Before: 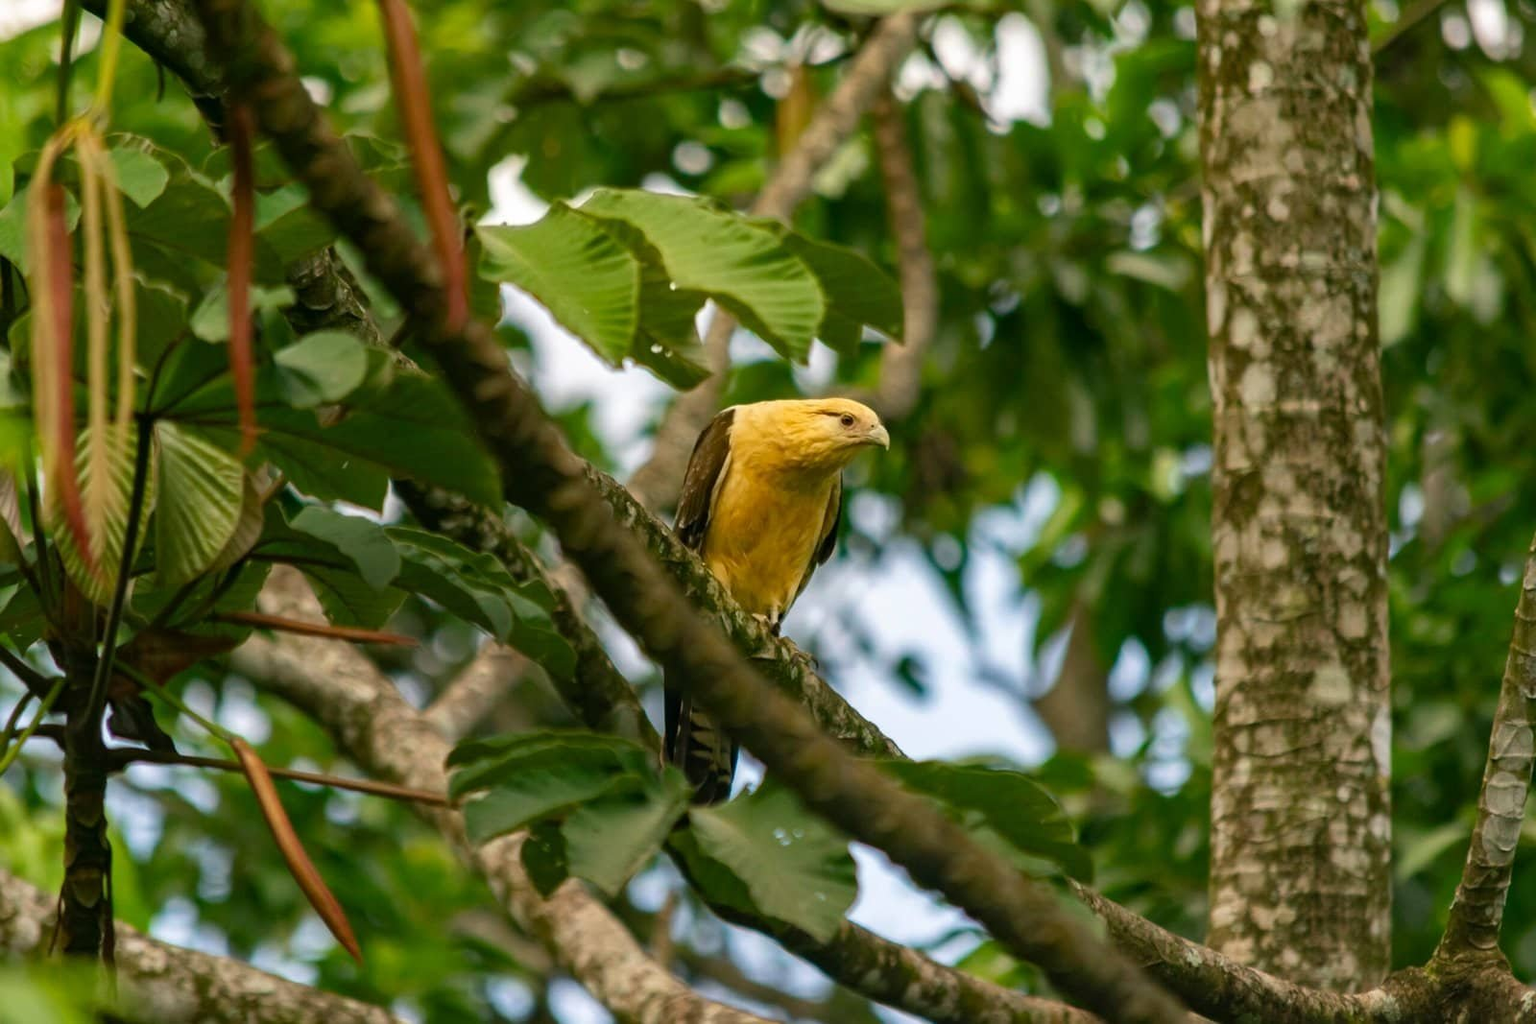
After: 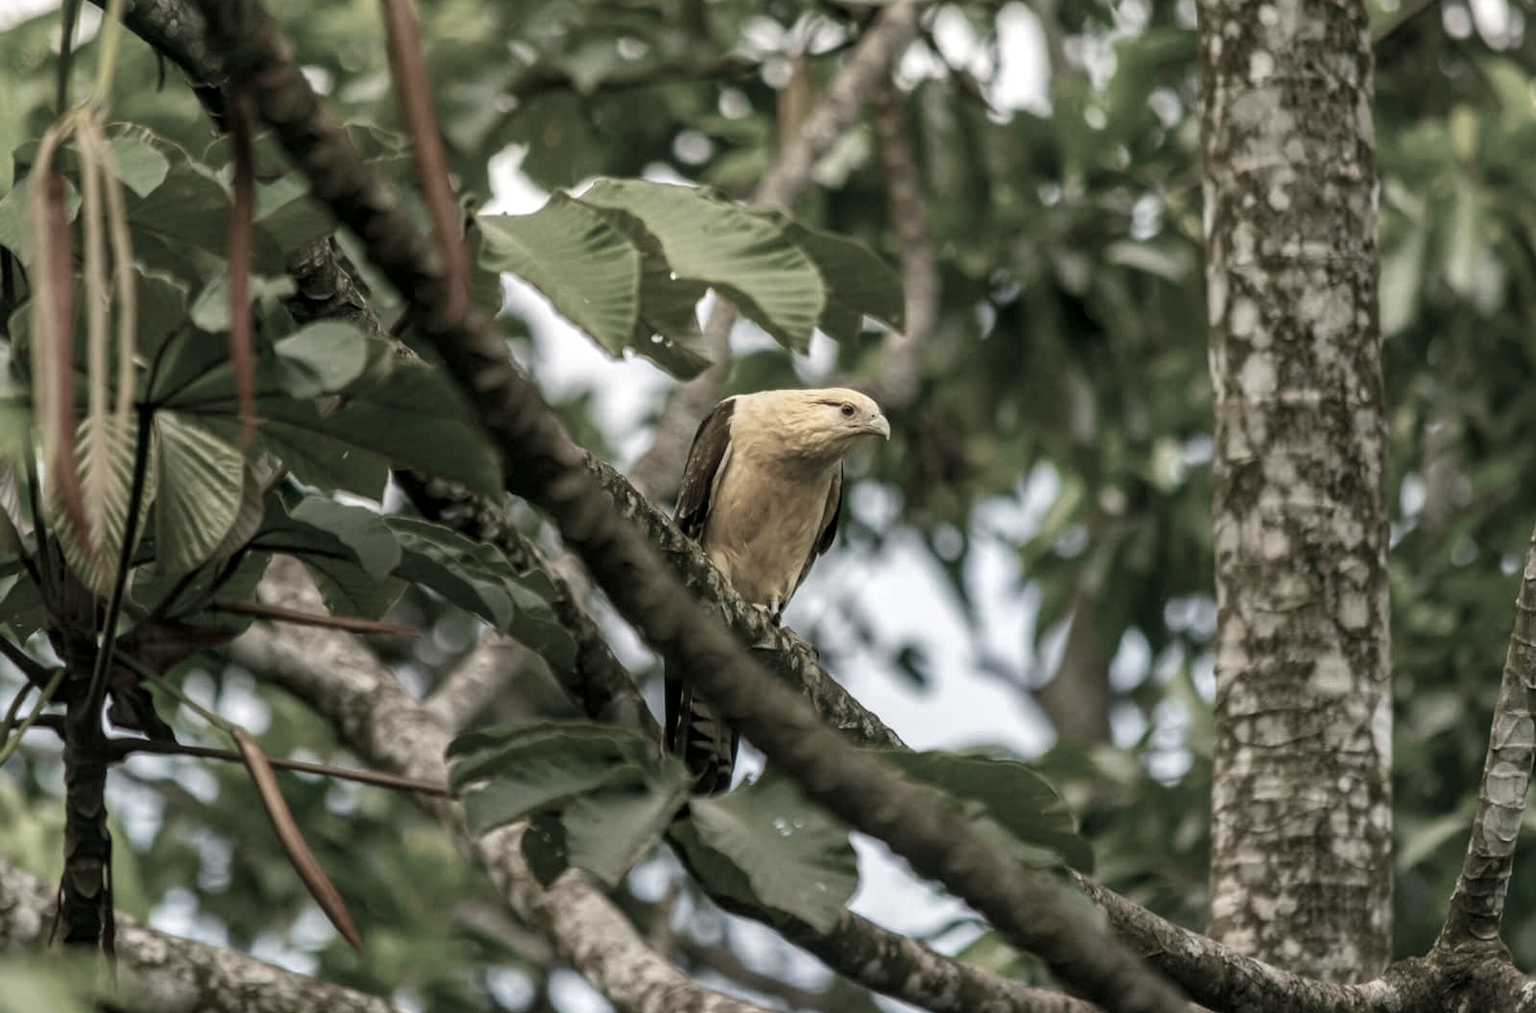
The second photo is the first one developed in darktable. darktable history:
local contrast: on, module defaults
crop: top 1.049%, right 0.001%
color zones: curves: ch1 [(0, 0.153) (0.143, 0.15) (0.286, 0.151) (0.429, 0.152) (0.571, 0.152) (0.714, 0.151) (0.857, 0.151) (1, 0.153)]
contrast brightness saturation: contrast 0.04, saturation 0.16
